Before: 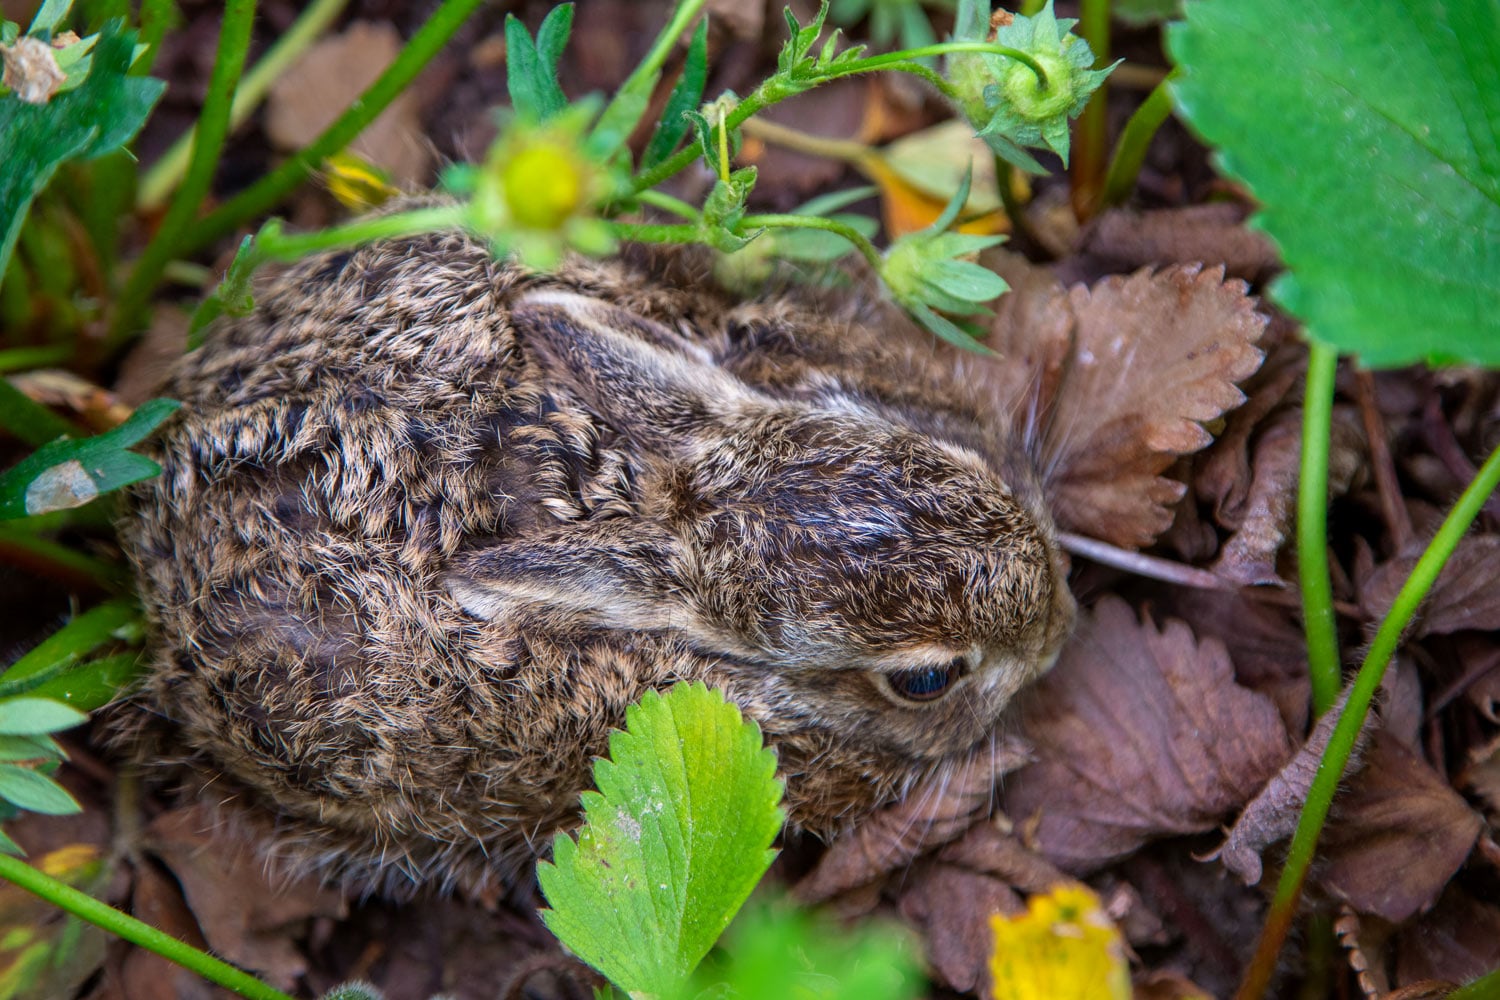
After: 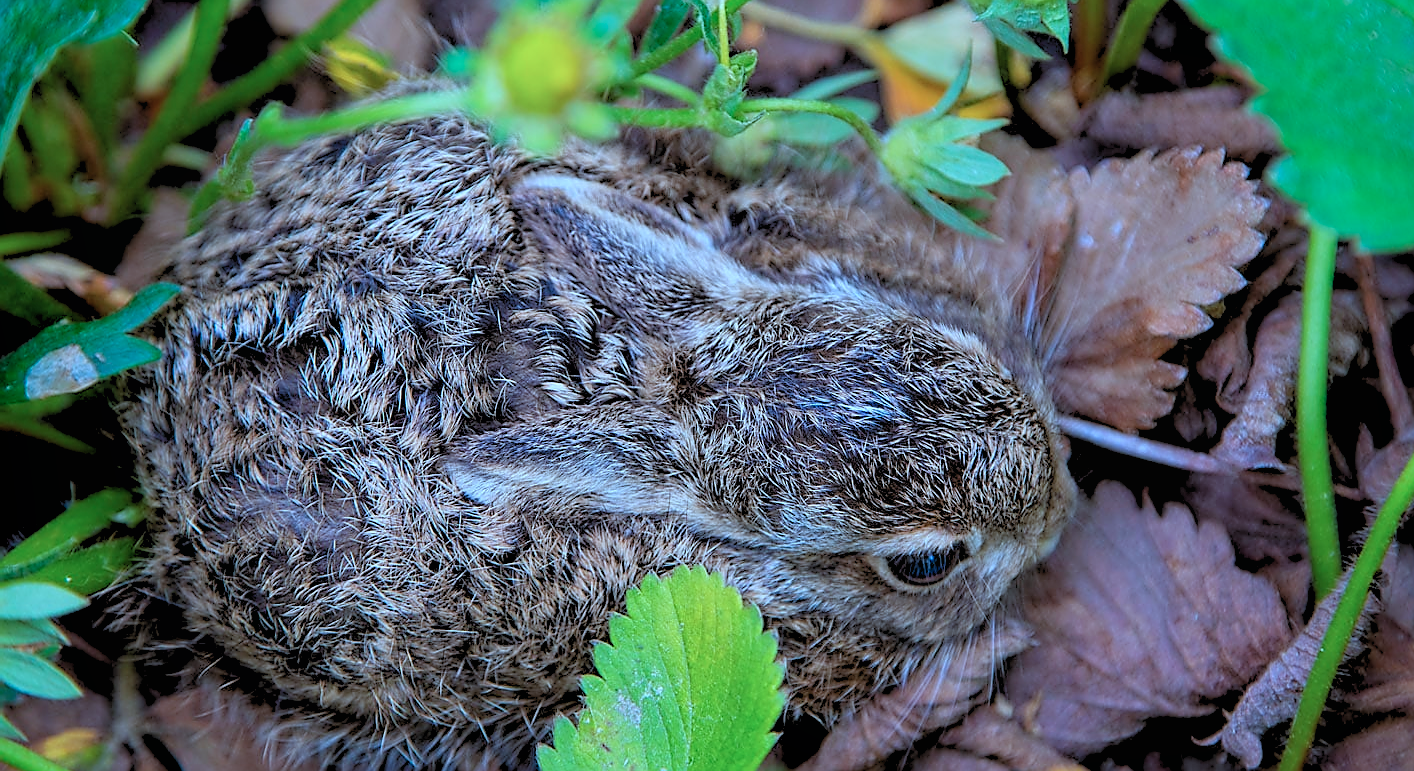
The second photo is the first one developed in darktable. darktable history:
color correction: highlights a* -9.35, highlights b* -23.15
local contrast: mode bilateral grid, contrast 100, coarseness 100, detail 94%, midtone range 0.2
sharpen: radius 1.4, amount 1.25, threshold 0.7
crop and rotate: angle 0.03°, top 11.643%, right 5.651%, bottom 11.189%
rgb levels: preserve colors sum RGB, levels [[0.038, 0.433, 0.934], [0, 0.5, 1], [0, 0.5, 1]]
white balance: red 0.954, blue 1.079
